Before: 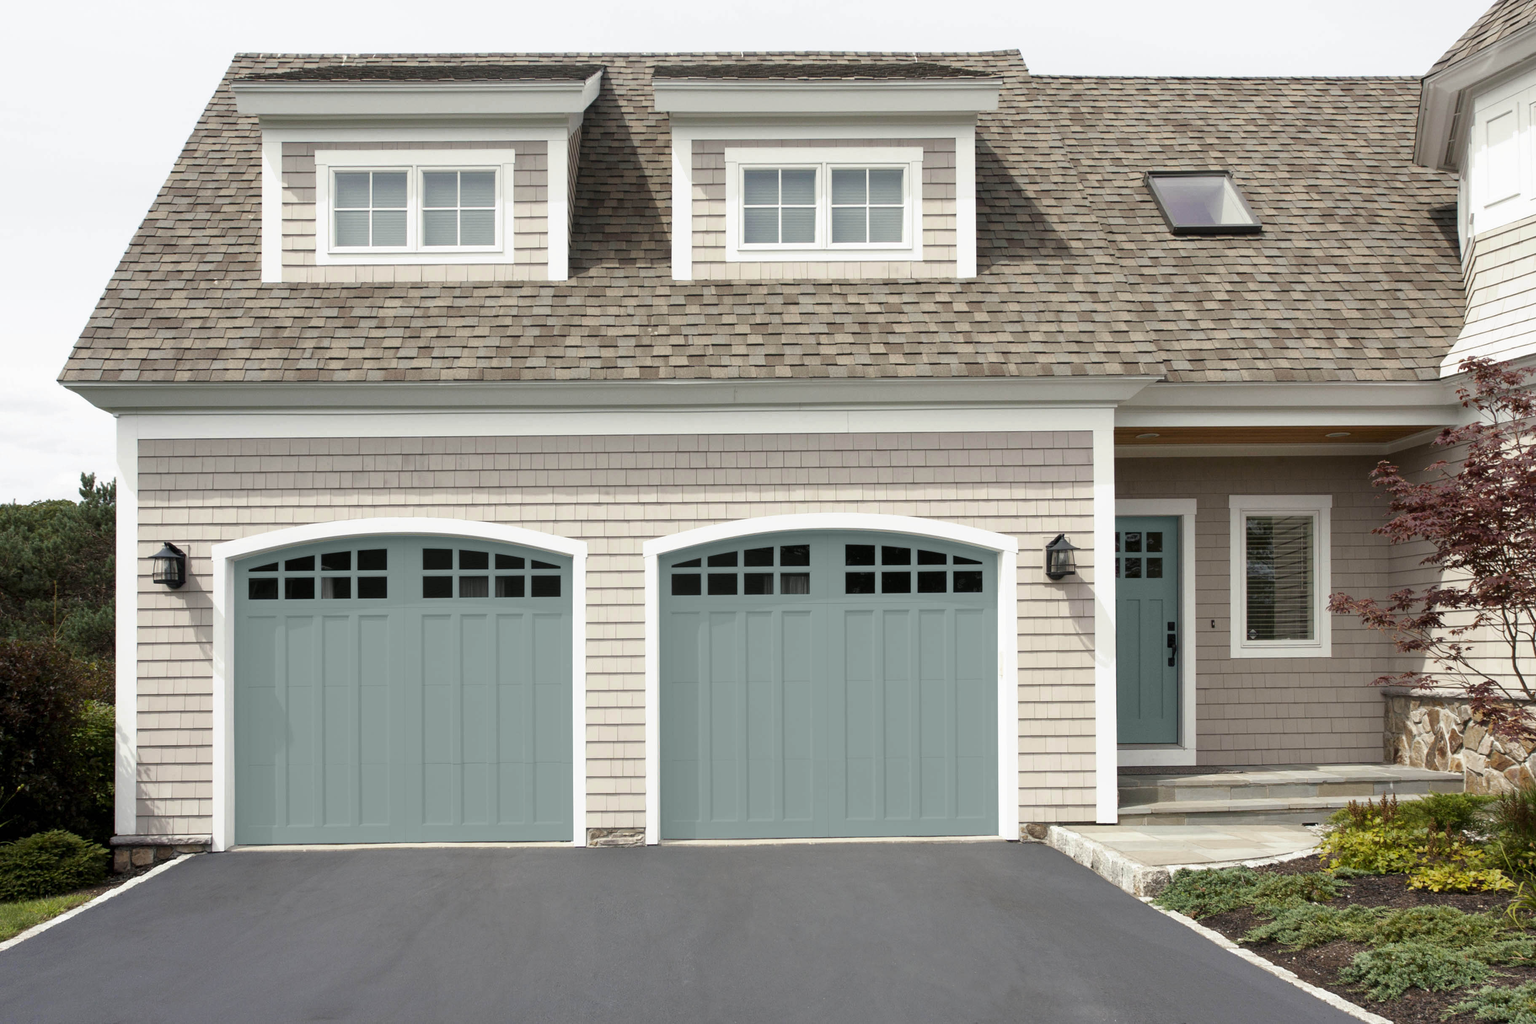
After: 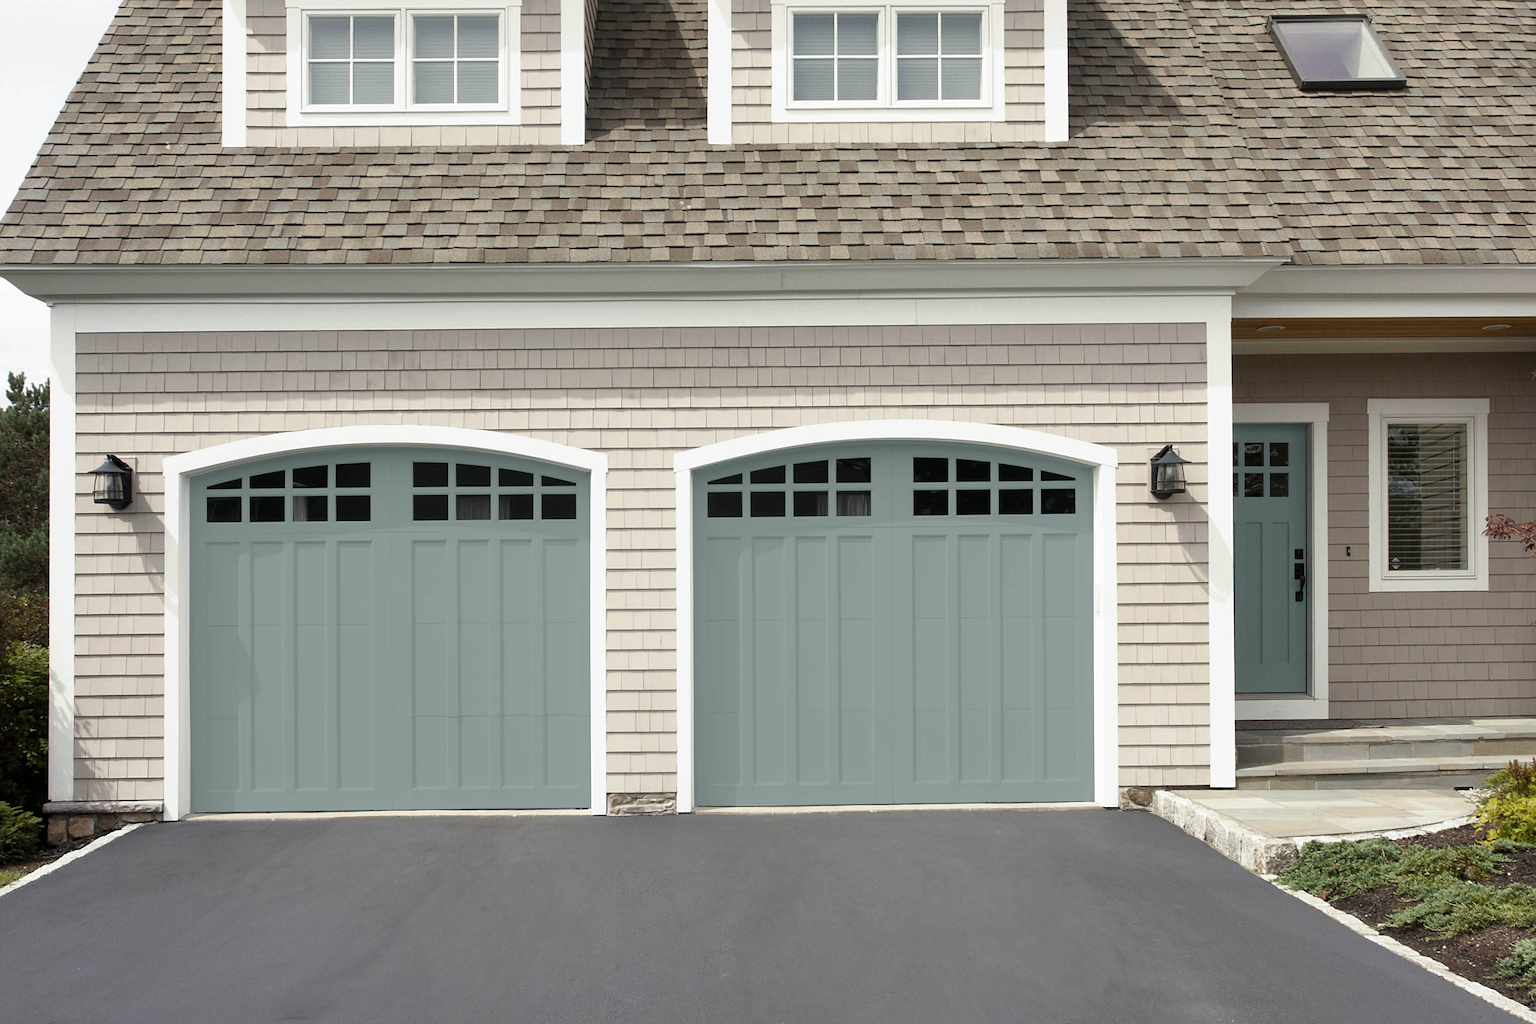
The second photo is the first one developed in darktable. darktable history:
sharpen: radius 1.864, amount 0.398, threshold 1.271
crop and rotate: left 4.842%, top 15.51%, right 10.668%
